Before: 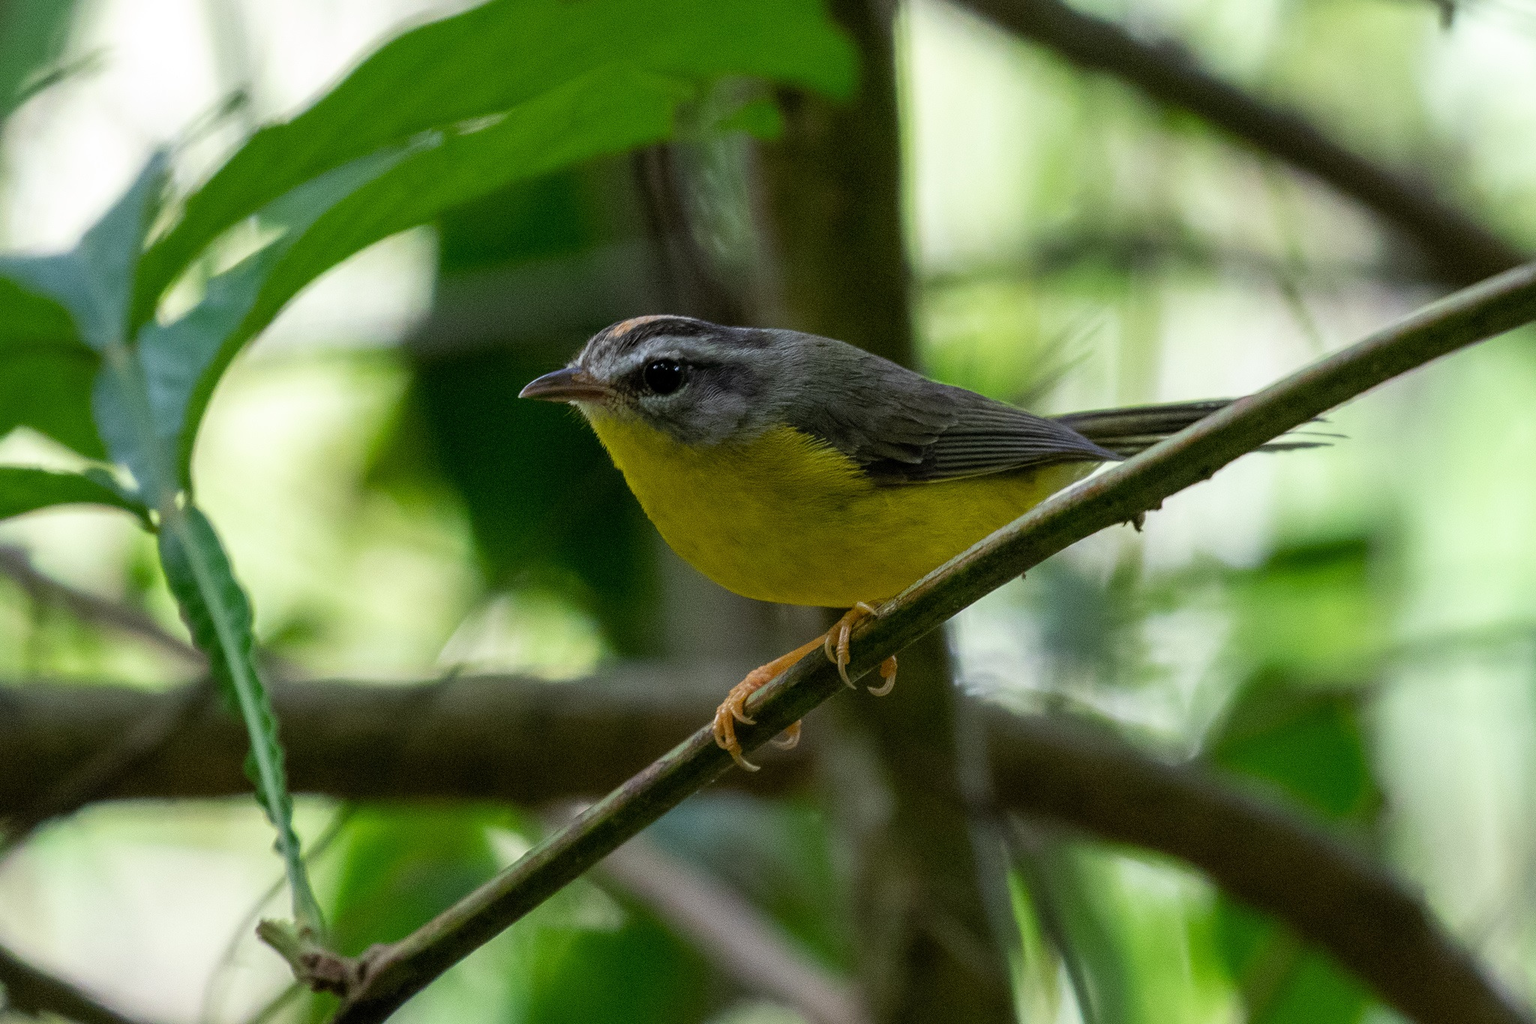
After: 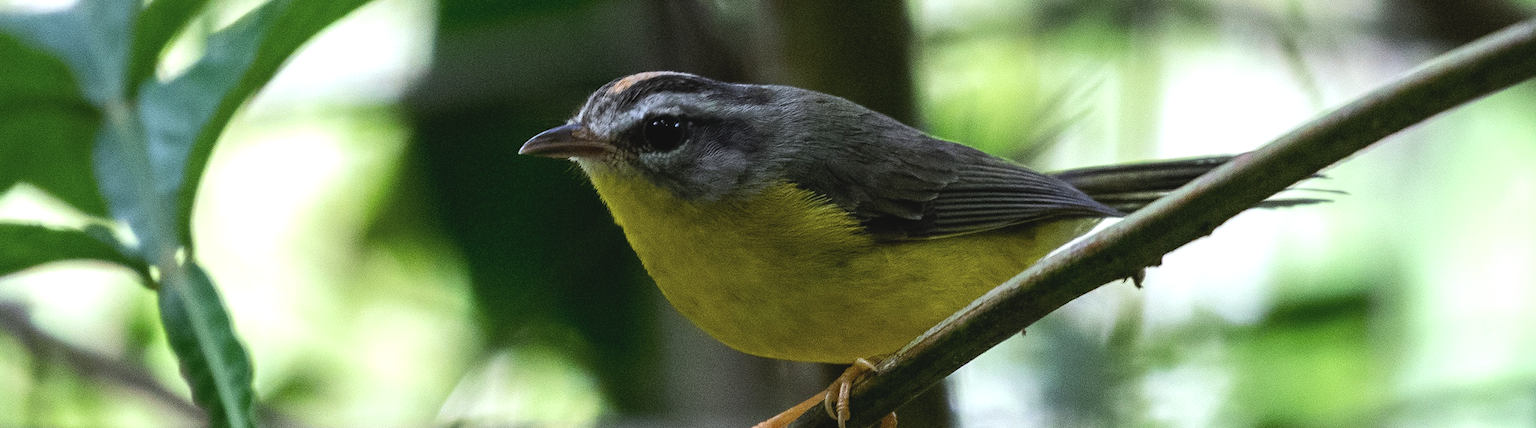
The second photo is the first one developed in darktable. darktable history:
crop and rotate: top 23.84%, bottom 34.294%
tone equalizer: -8 EV -0.75 EV, -7 EV -0.7 EV, -6 EV -0.6 EV, -5 EV -0.4 EV, -3 EV 0.4 EV, -2 EV 0.6 EV, -1 EV 0.7 EV, +0 EV 0.75 EV, edges refinement/feathering 500, mask exposure compensation -1.57 EV, preserve details no
contrast brightness saturation: contrast -0.1, saturation -0.1
color calibration: illuminant as shot in camera, x 0.358, y 0.373, temperature 4628.91 K
